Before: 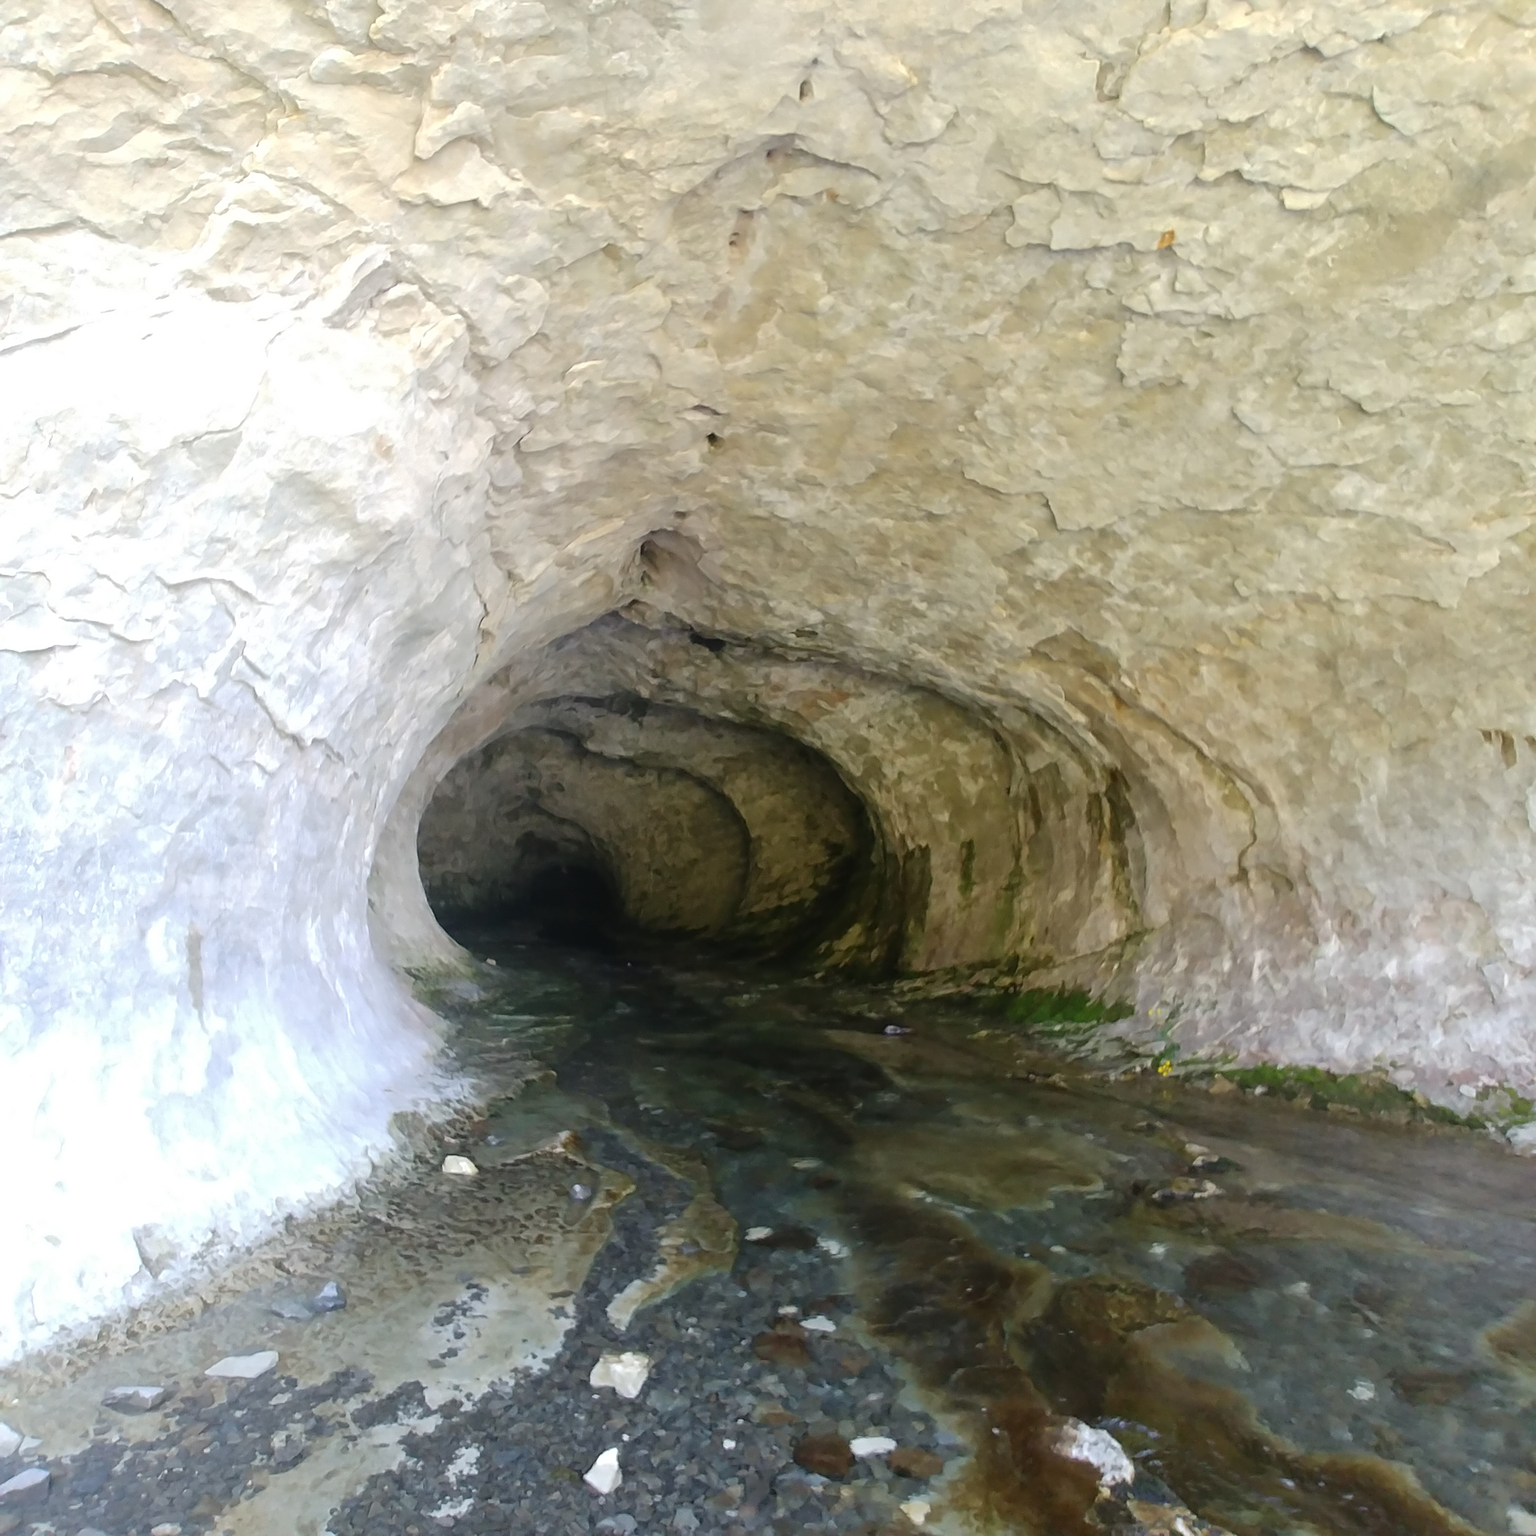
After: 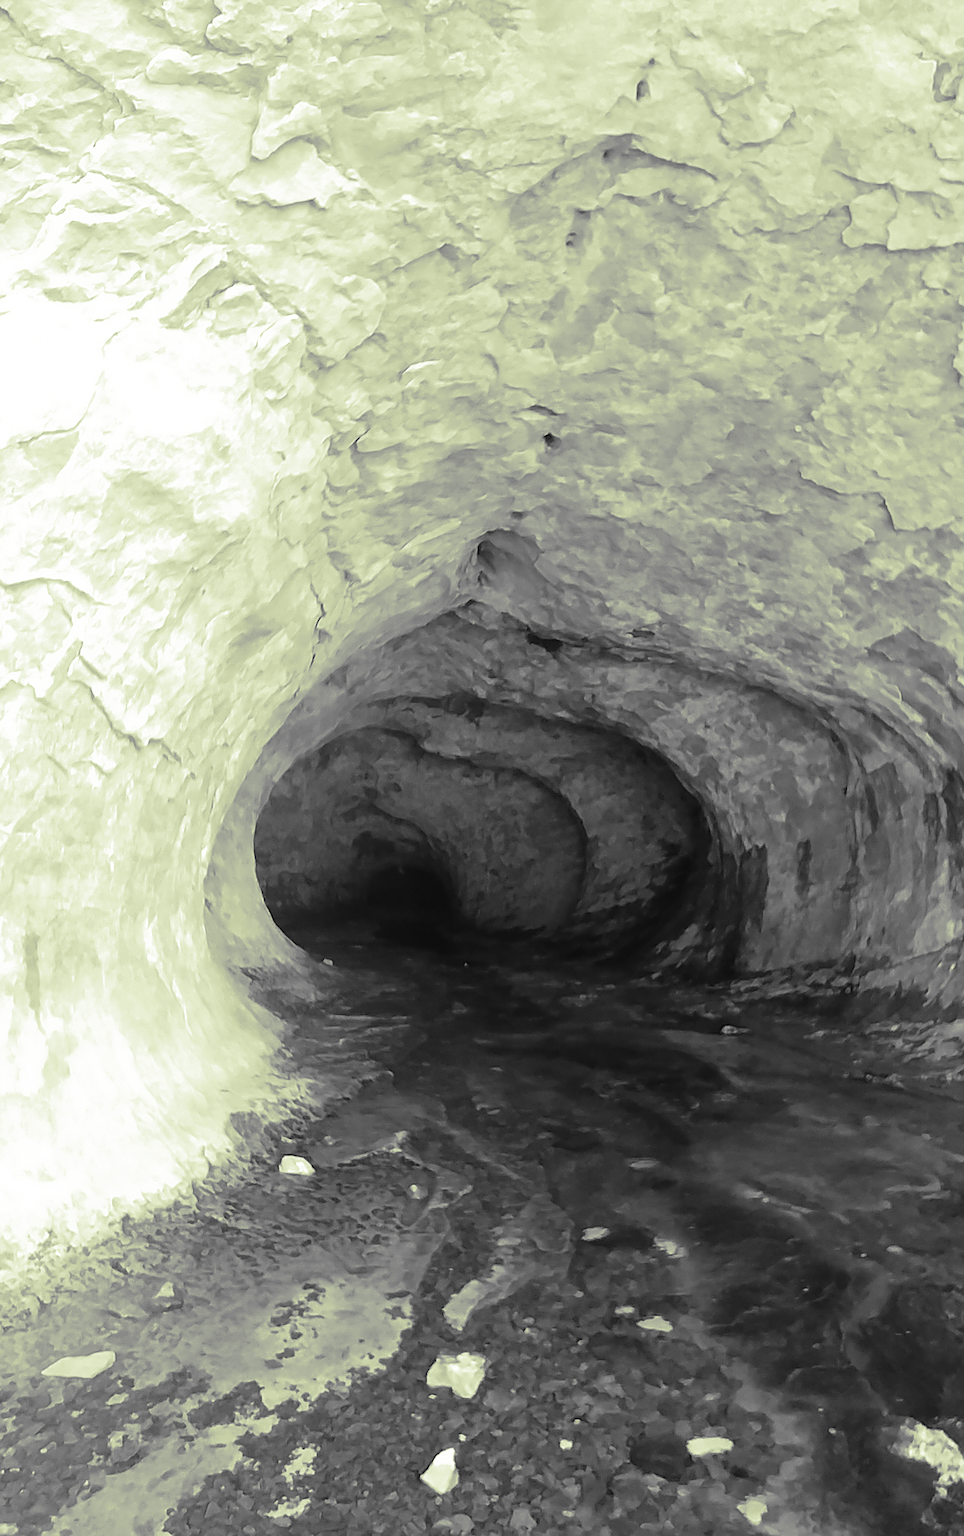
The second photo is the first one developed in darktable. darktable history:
split-toning: shadows › hue 290.82°, shadows › saturation 0.34, highlights › saturation 0.38, balance 0, compress 50%
crop: left 10.644%, right 26.528%
monochrome: a 16.01, b -2.65, highlights 0.52
color balance rgb: shadows lift › hue 87.51°, highlights gain › chroma 0.68%, highlights gain › hue 55.1°, global offset › chroma 0.13%, global offset › hue 253.66°, linear chroma grading › global chroma 0.5%, perceptual saturation grading › global saturation 16.38%
sharpen: on, module defaults
